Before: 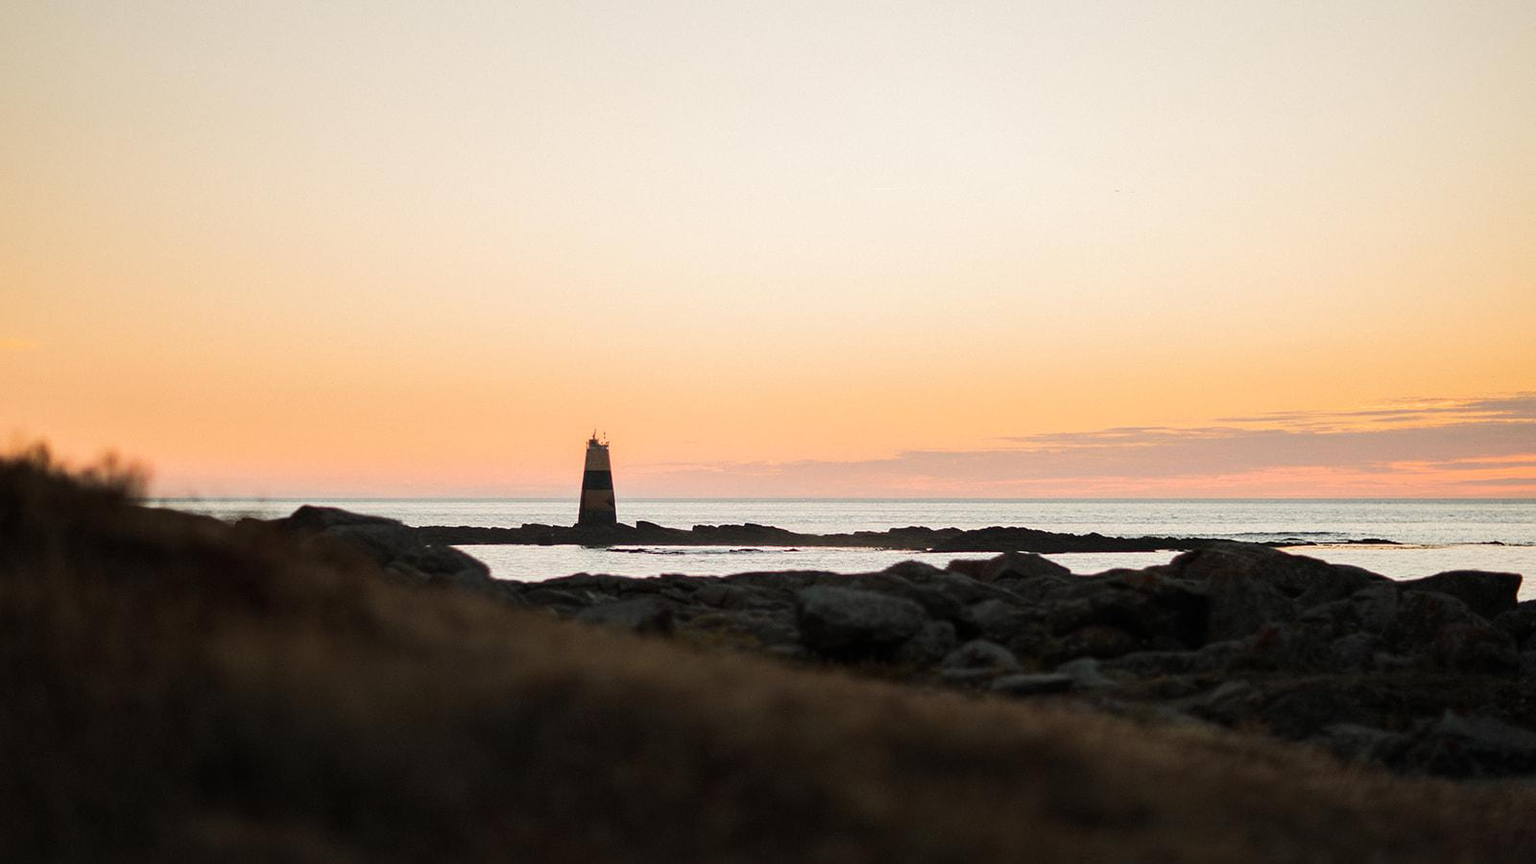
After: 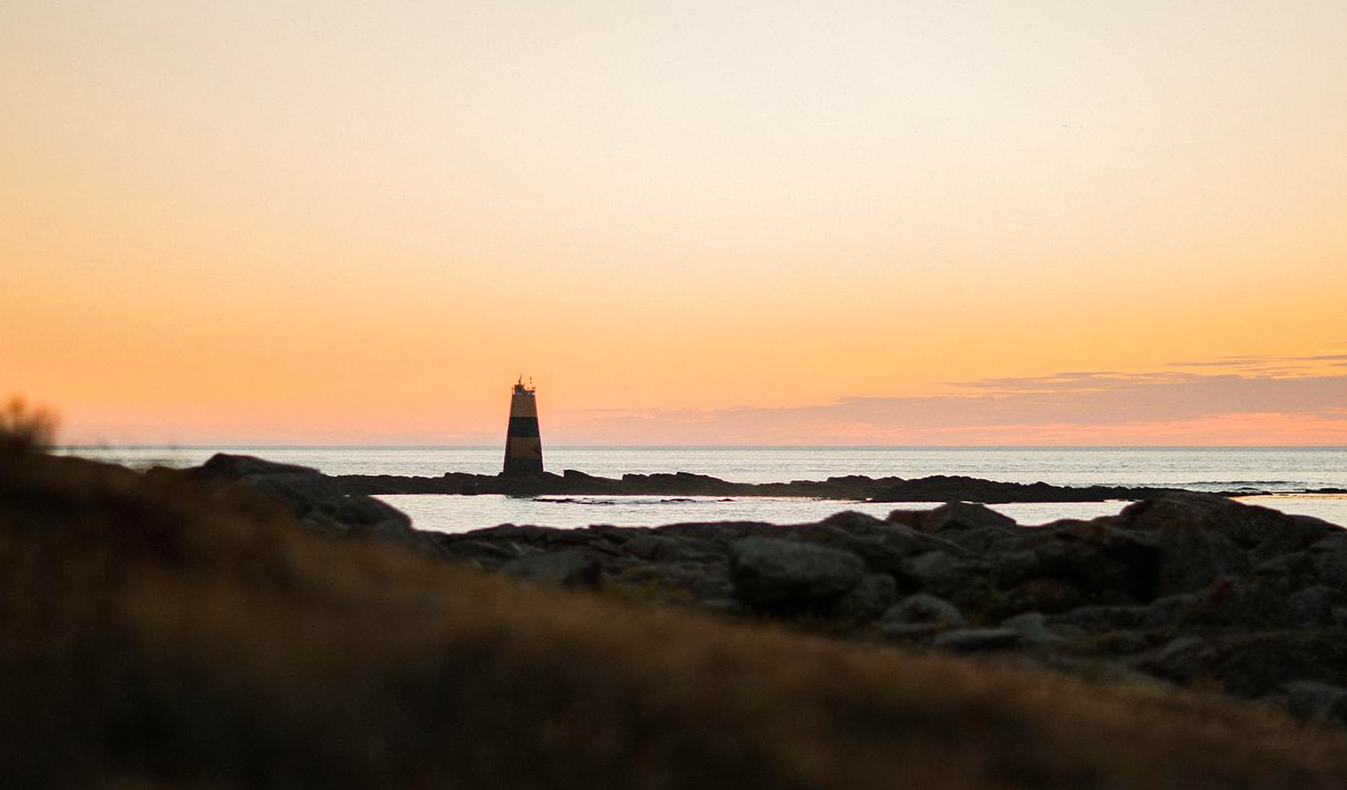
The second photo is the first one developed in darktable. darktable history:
crop: left 6.246%, top 8.15%, right 9.55%, bottom 4%
color balance rgb: linear chroma grading › shadows 16.579%, perceptual saturation grading › global saturation 14.627%
